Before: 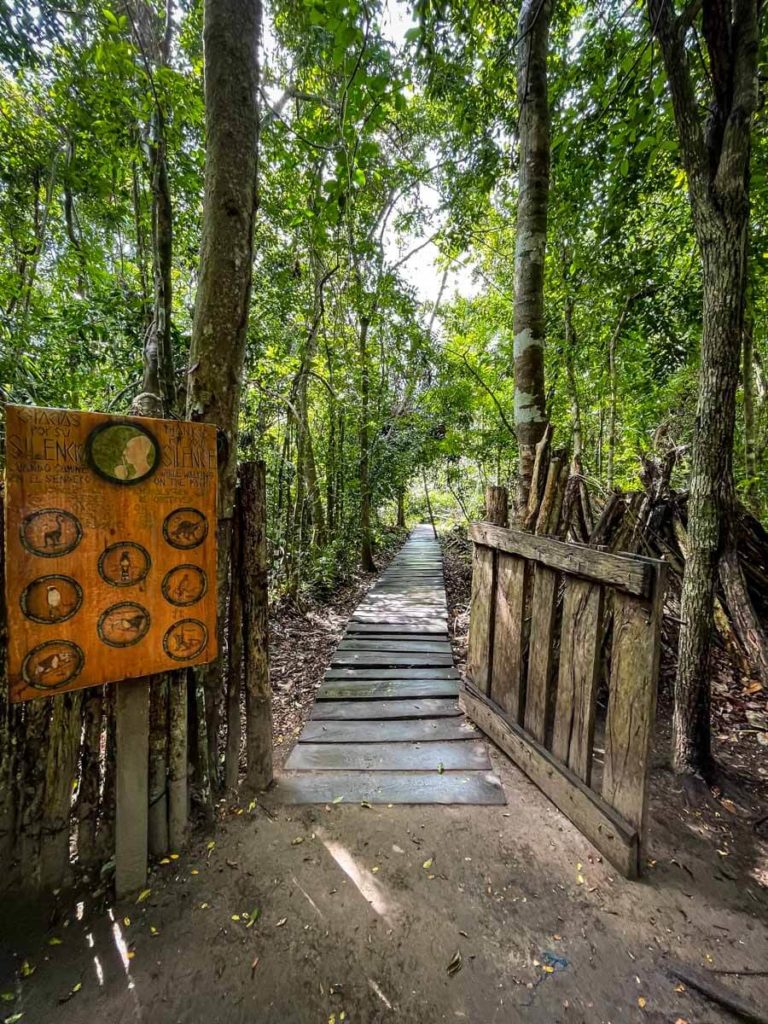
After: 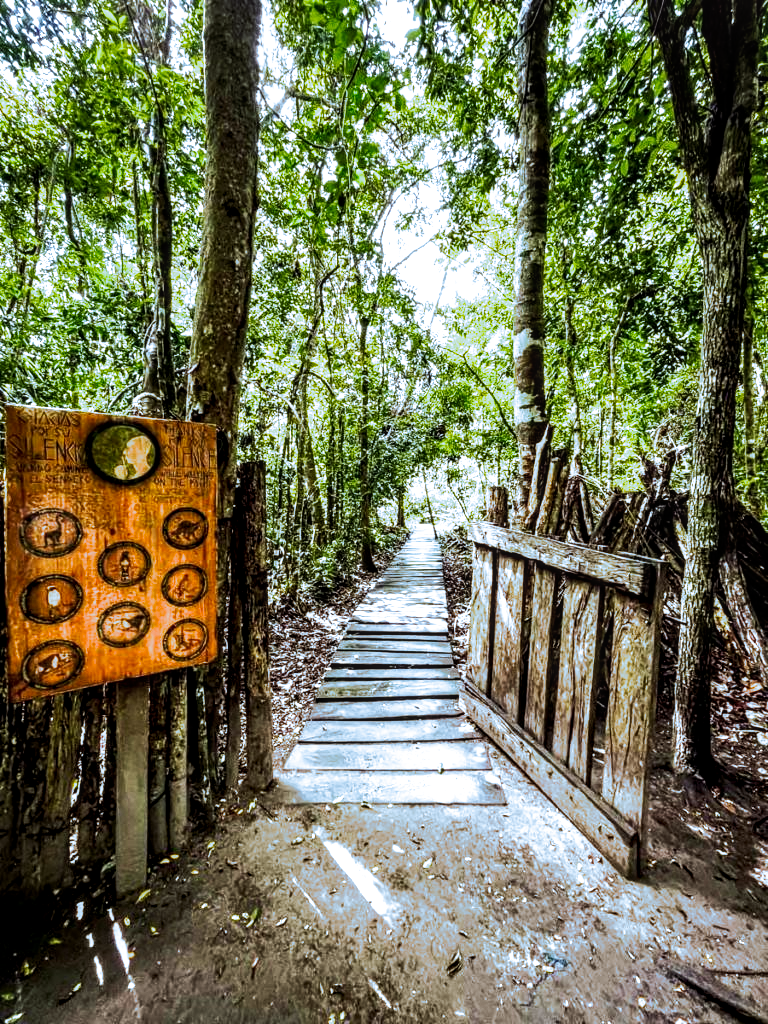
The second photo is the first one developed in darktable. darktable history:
tone equalizer: -8 EV -1.08 EV, -7 EV -1.01 EV, -6 EV -0.867 EV, -5 EV -0.578 EV, -3 EV 0.578 EV, -2 EV 0.867 EV, -1 EV 1.01 EV, +0 EV 1.08 EV, edges refinement/feathering 500, mask exposure compensation -1.57 EV, preserve details no
split-toning: shadows › hue 351.18°, shadows › saturation 0.86, highlights › hue 218.82°, highlights › saturation 0.73, balance -19.167
base curve: curves: ch0 [(0, 0) (0.005, 0.002) (0.15, 0.3) (0.4, 0.7) (0.75, 0.95) (1, 1)], preserve colors none
local contrast: detail 130%
white balance: red 1, blue 1
